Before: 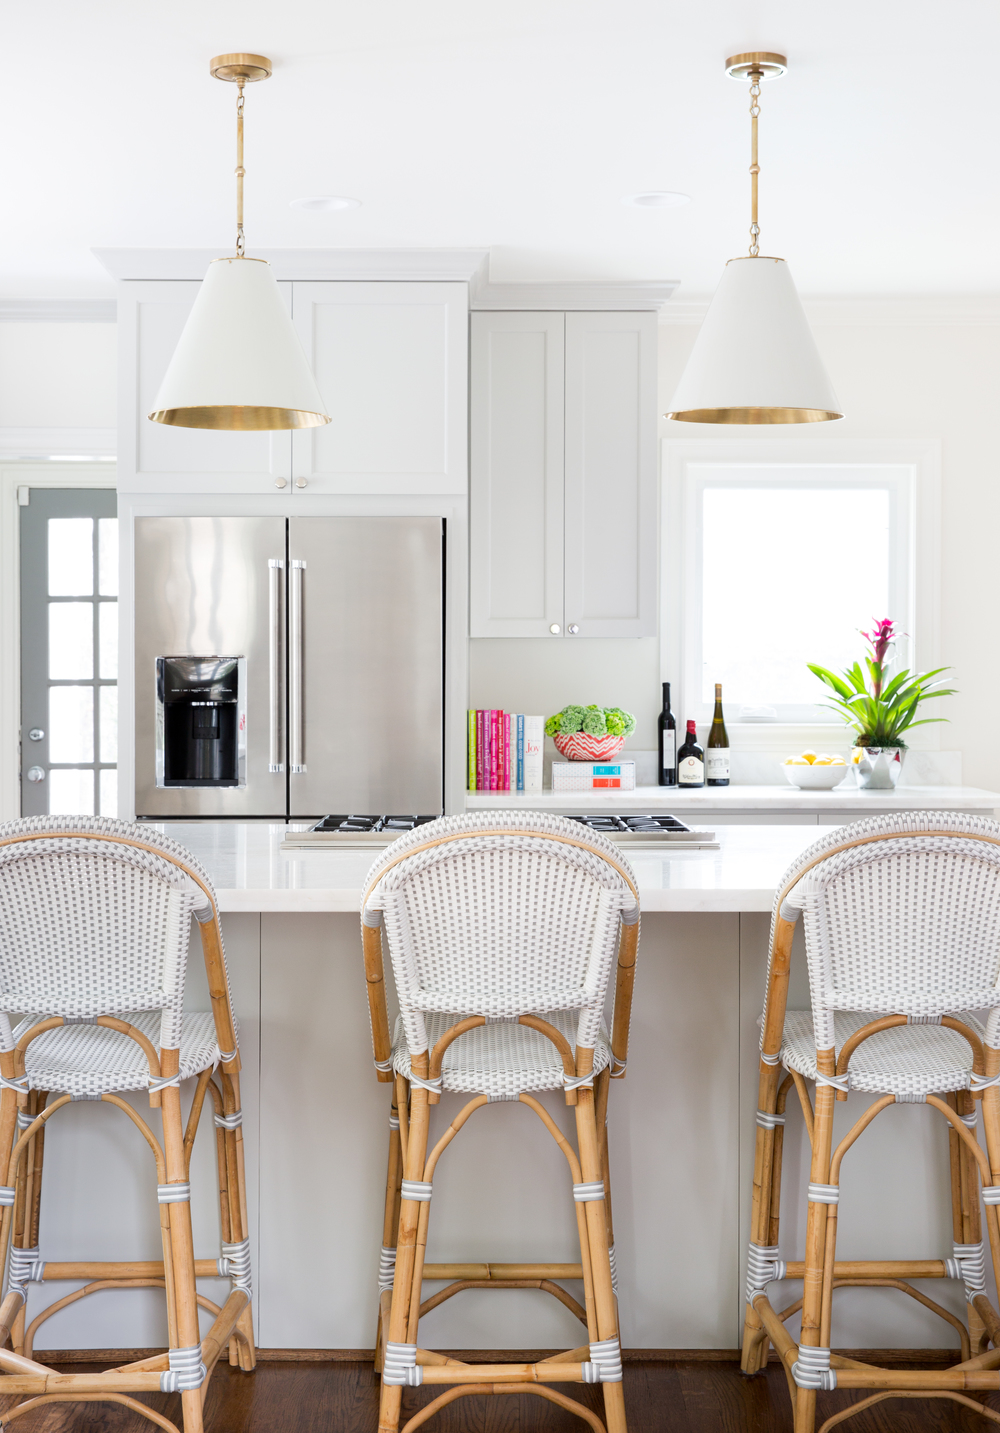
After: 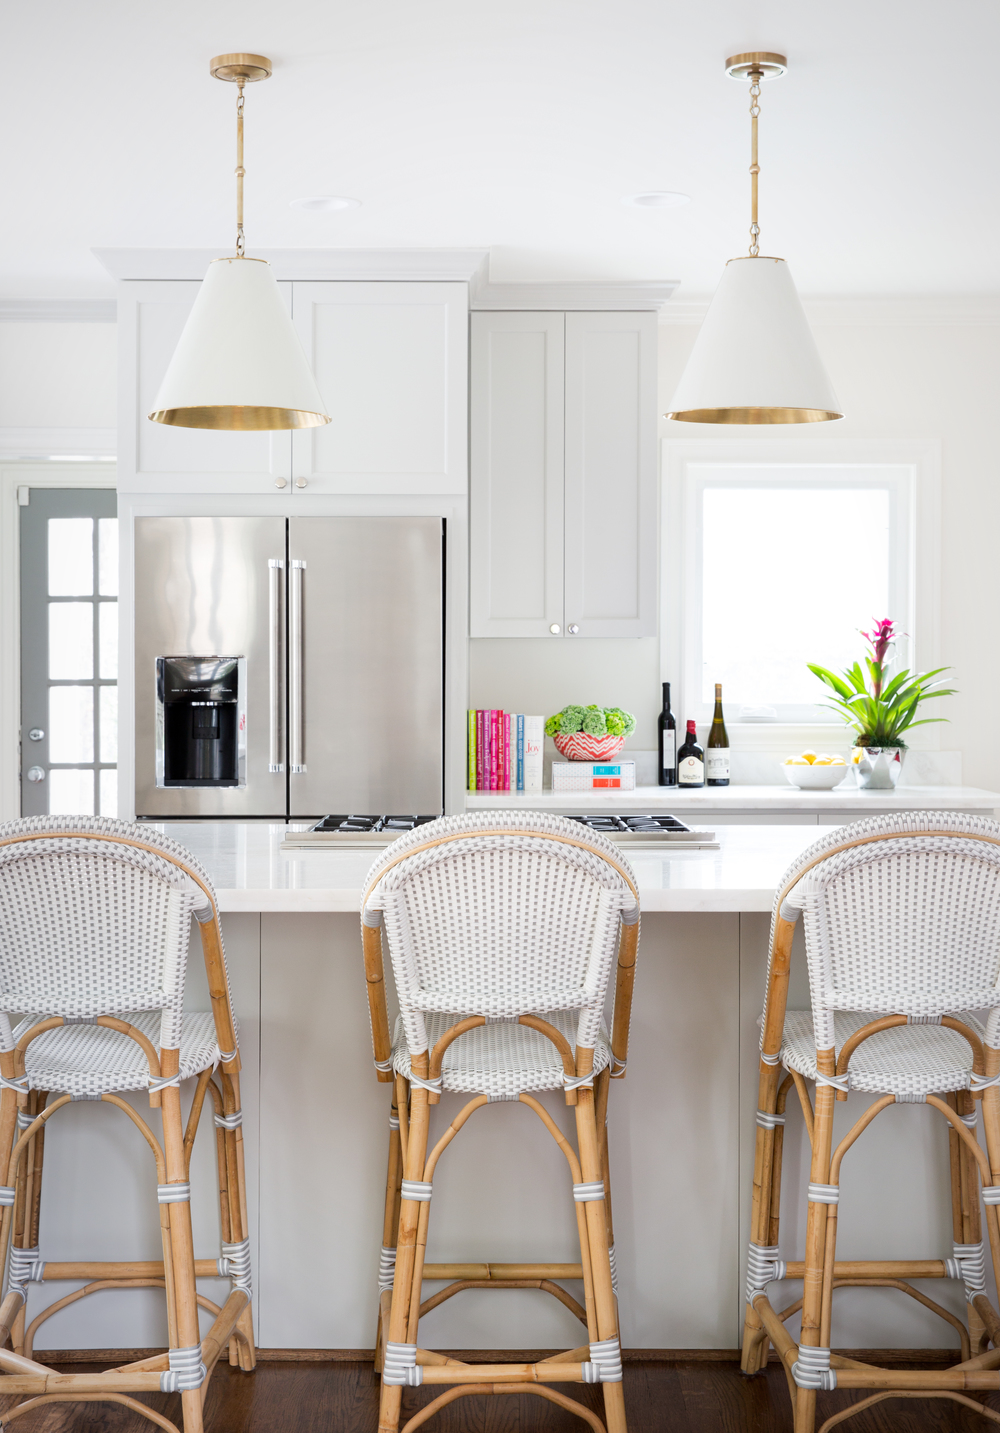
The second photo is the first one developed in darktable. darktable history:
vignetting: fall-off start 72.82%, fall-off radius 108.86%, brightness -0.419, saturation -0.289, width/height ratio 0.733
